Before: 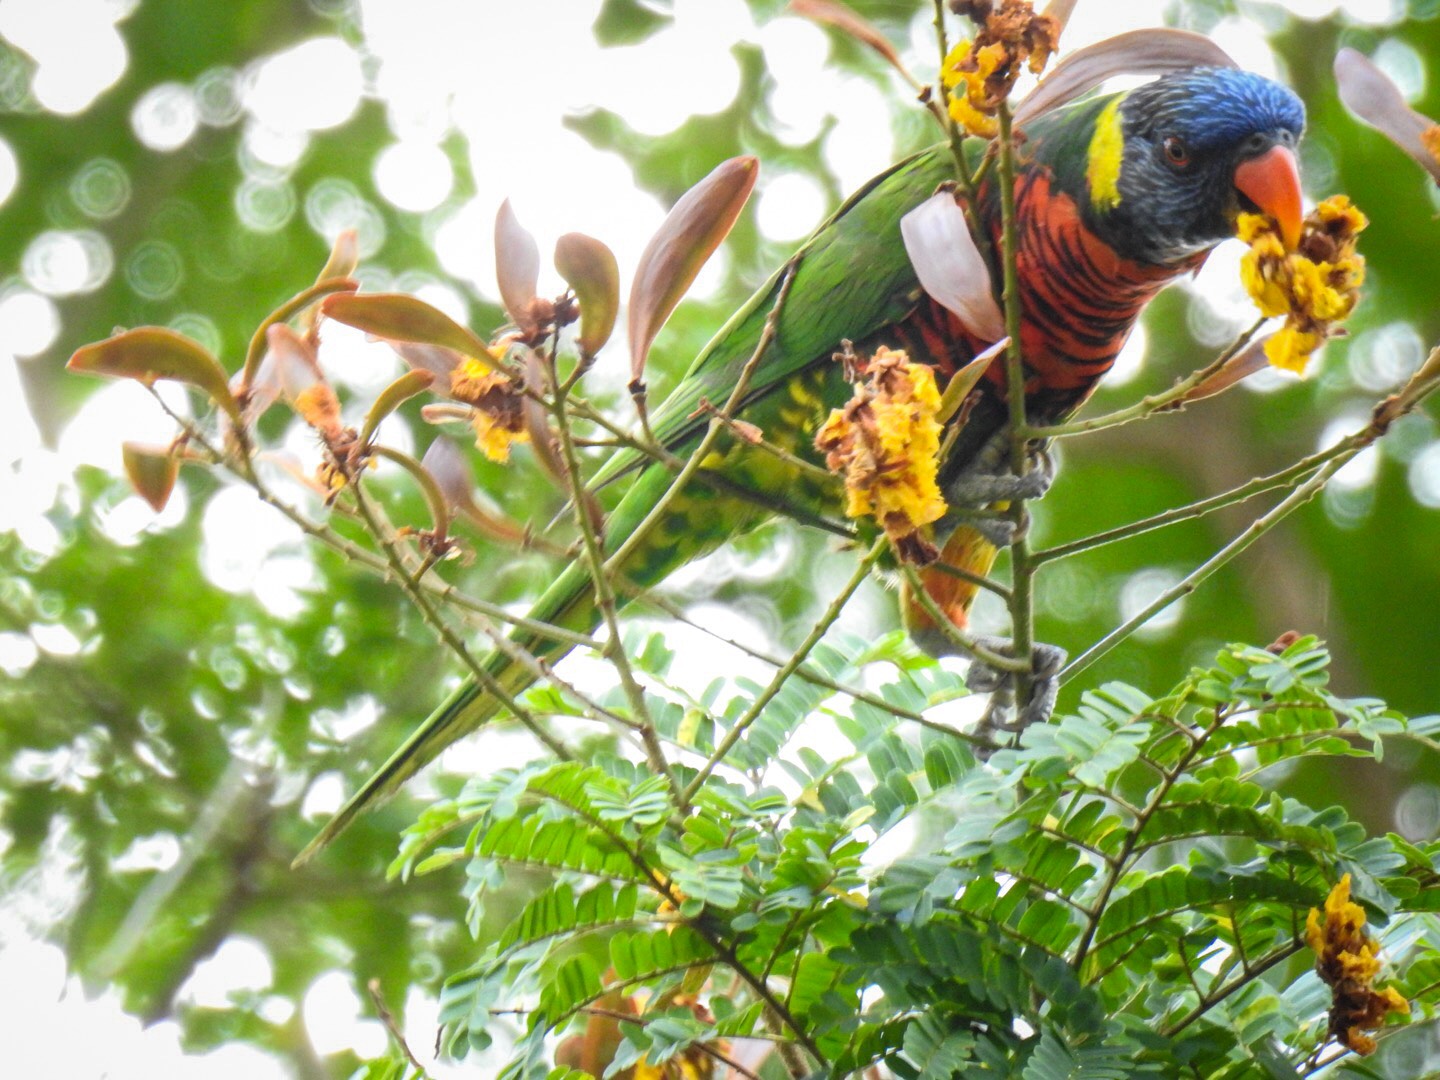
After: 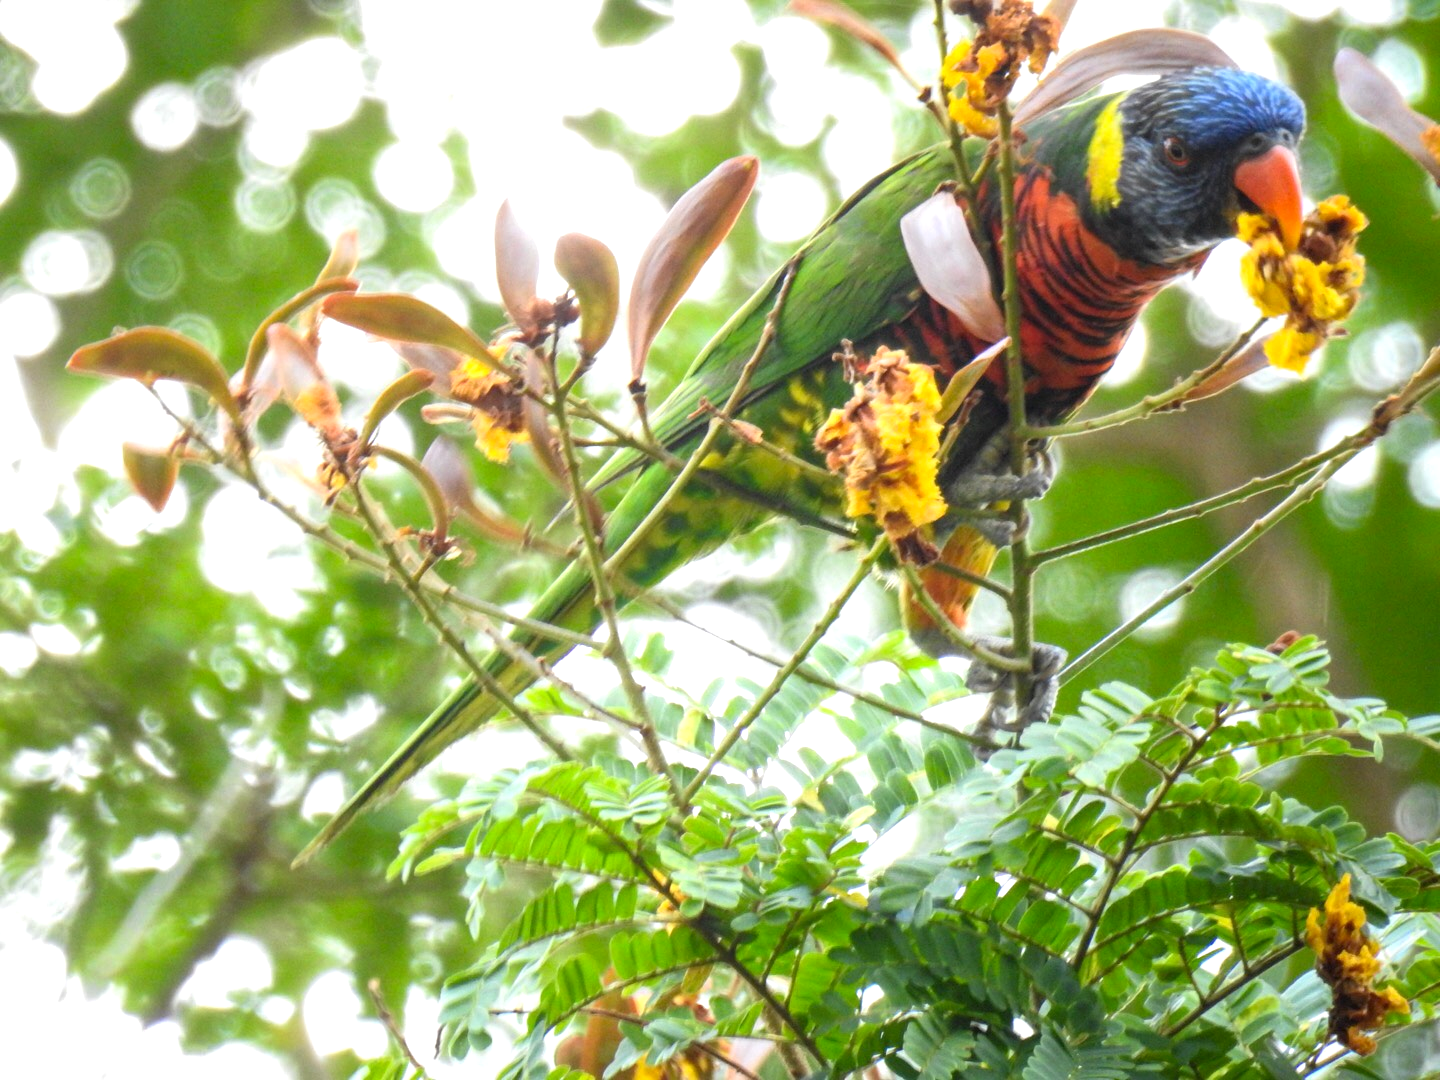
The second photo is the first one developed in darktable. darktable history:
exposure: black level correction 0.001, exposure 0.296 EV, compensate highlight preservation false
